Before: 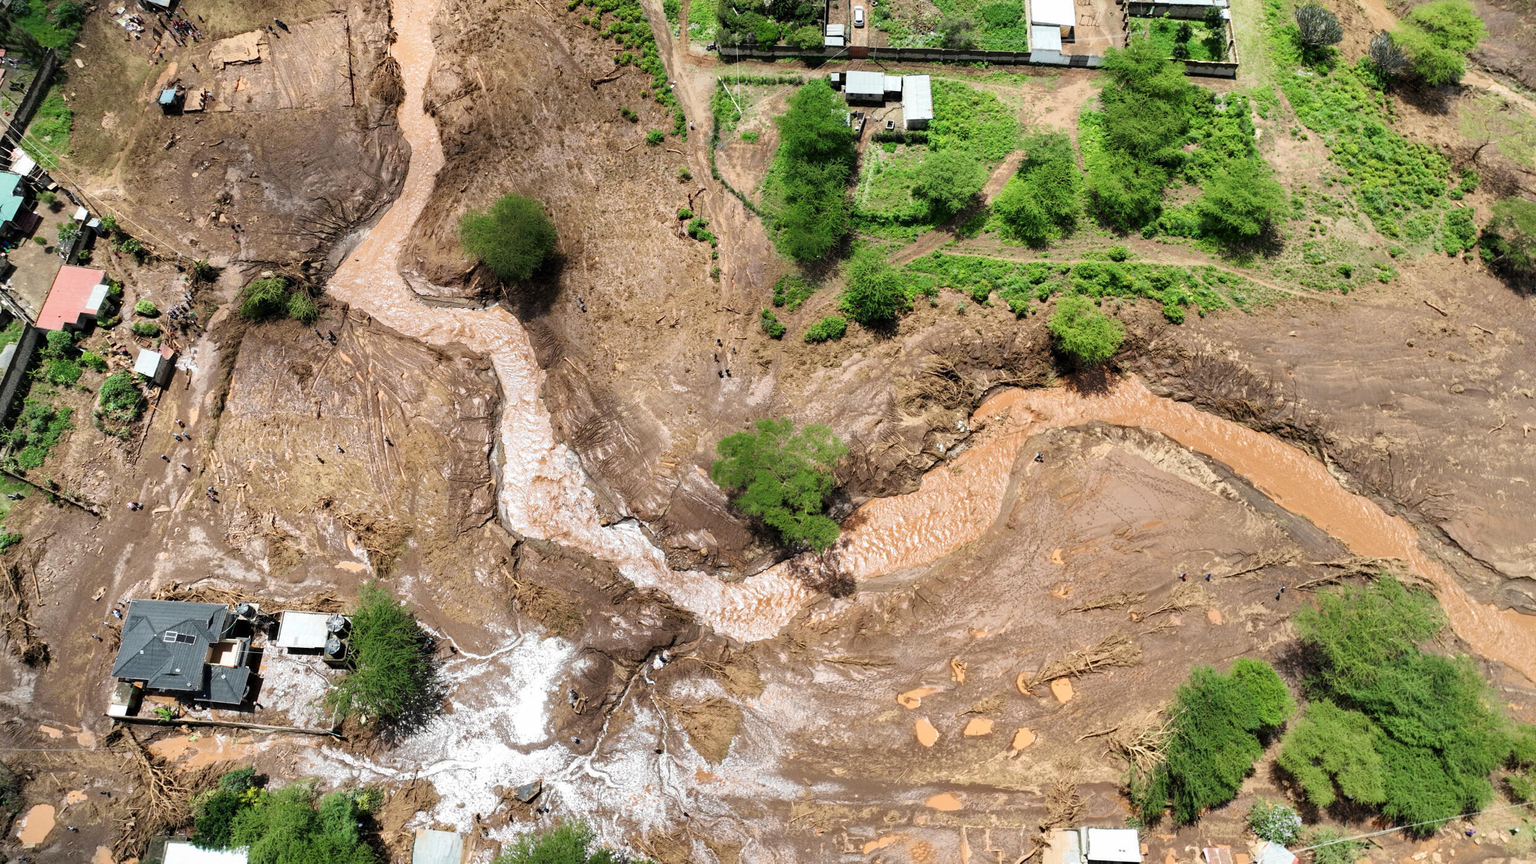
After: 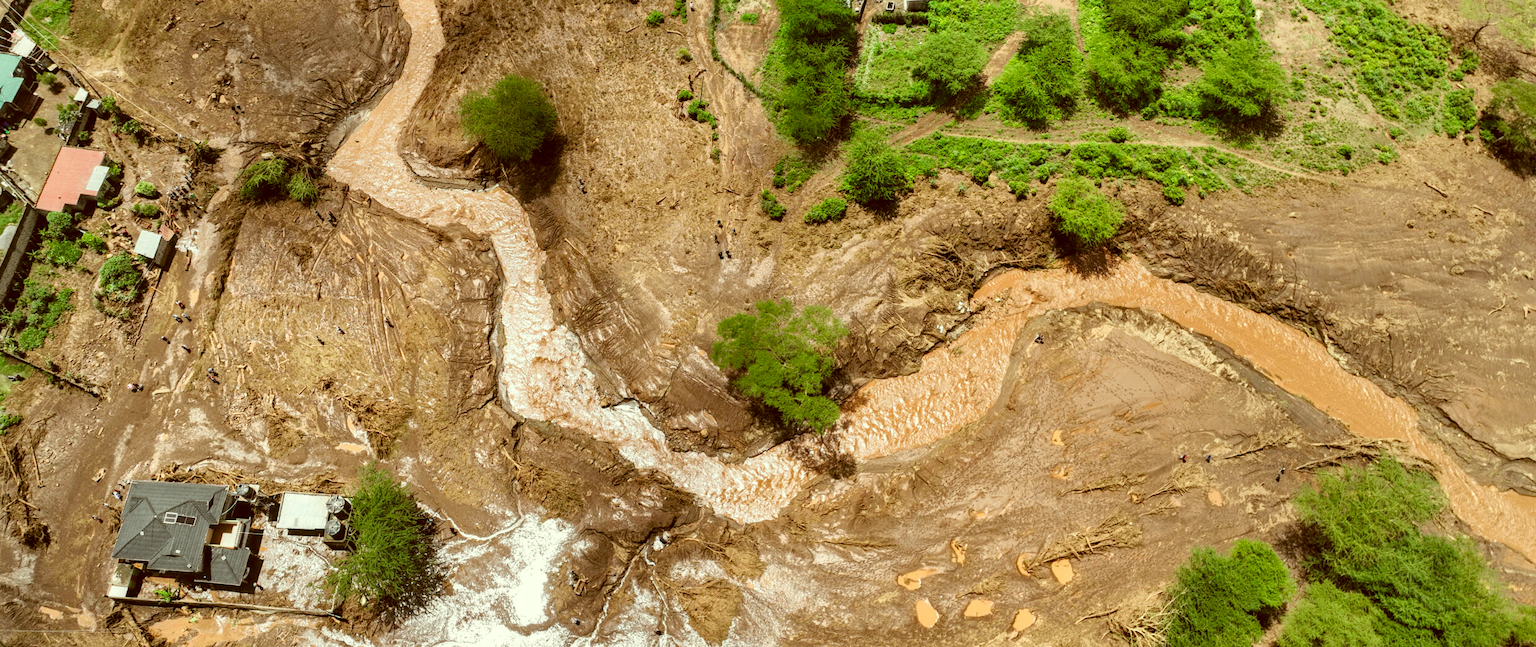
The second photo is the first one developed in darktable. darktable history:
color correction: highlights a* -5.3, highlights b* 9.8, shadows a* 9.8, shadows b* 24.26
crop: top 13.819%, bottom 11.169%
local contrast: detail 115%
